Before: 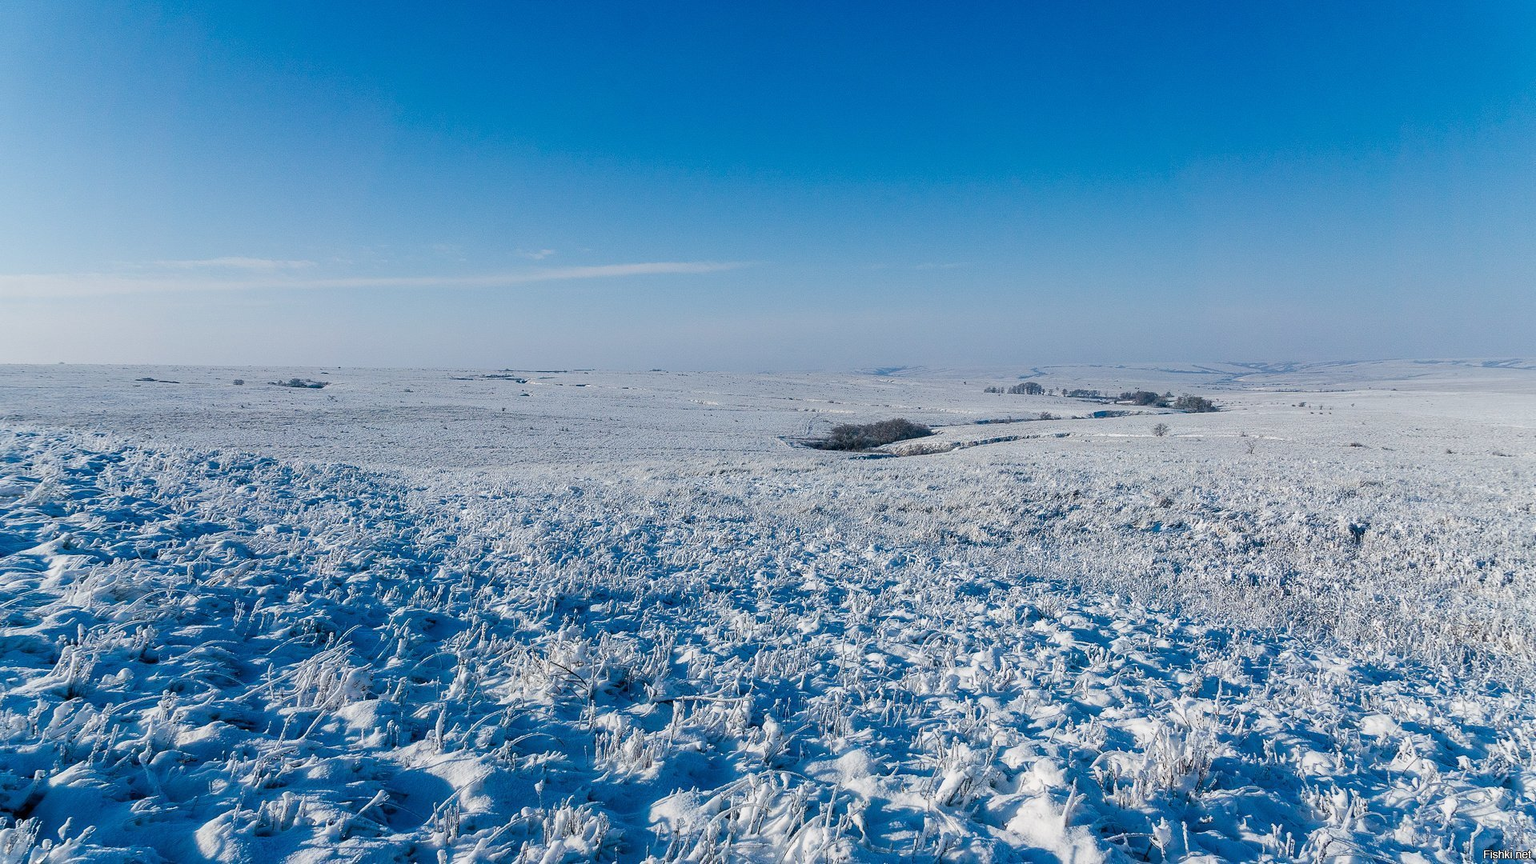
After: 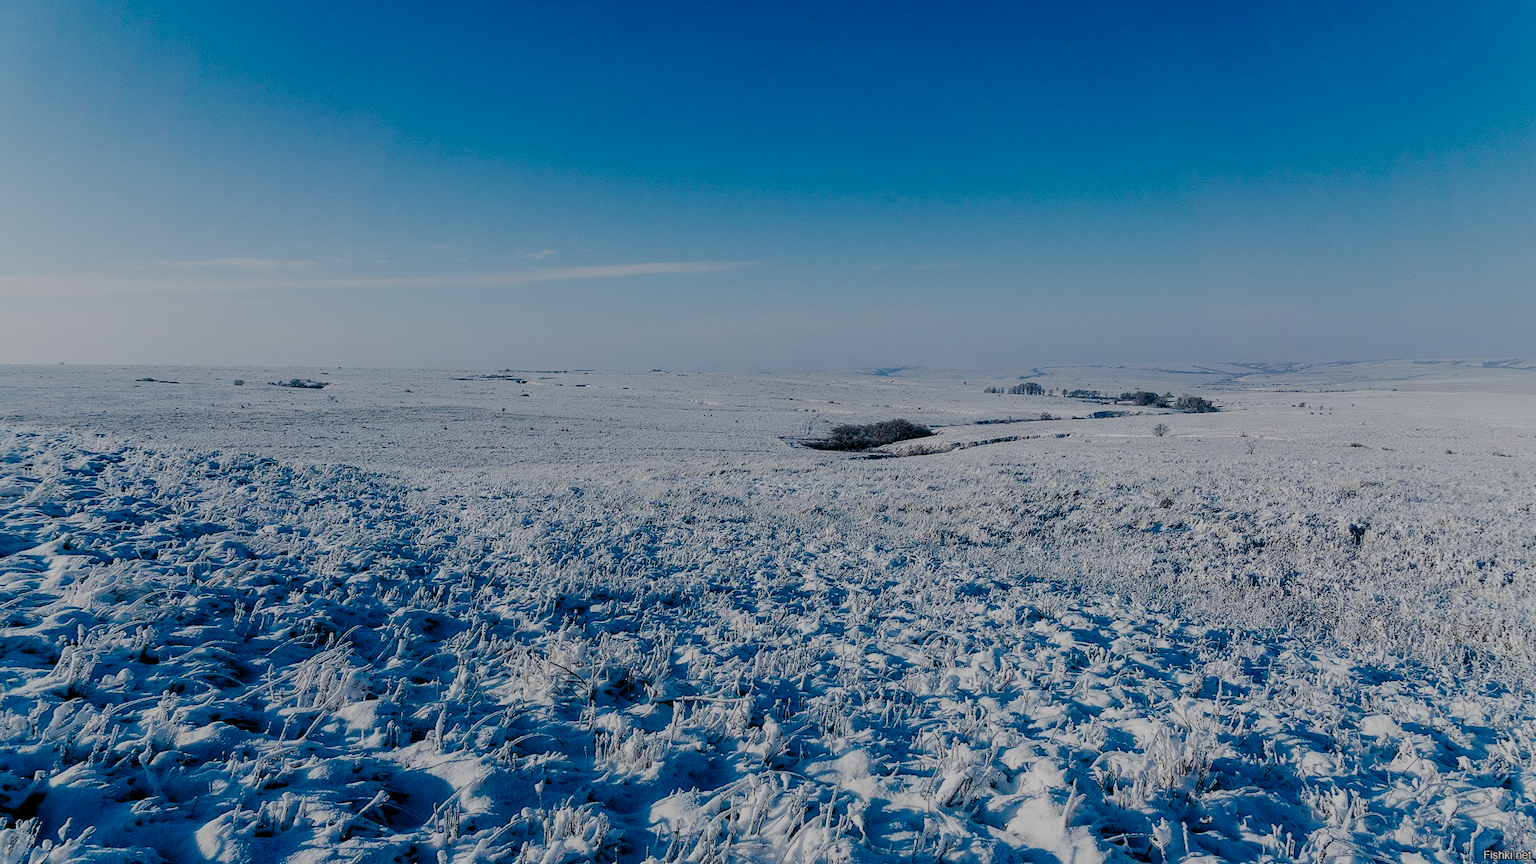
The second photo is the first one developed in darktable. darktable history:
filmic rgb: black relative exposure -7.2 EV, white relative exposure 5.38 EV, hardness 3.02, add noise in highlights 0.002, preserve chrominance no, color science v3 (2019), use custom middle-gray values true, contrast in highlights soft
exposure: black level correction 0.011, exposure -0.476 EV, compensate highlight preservation false
